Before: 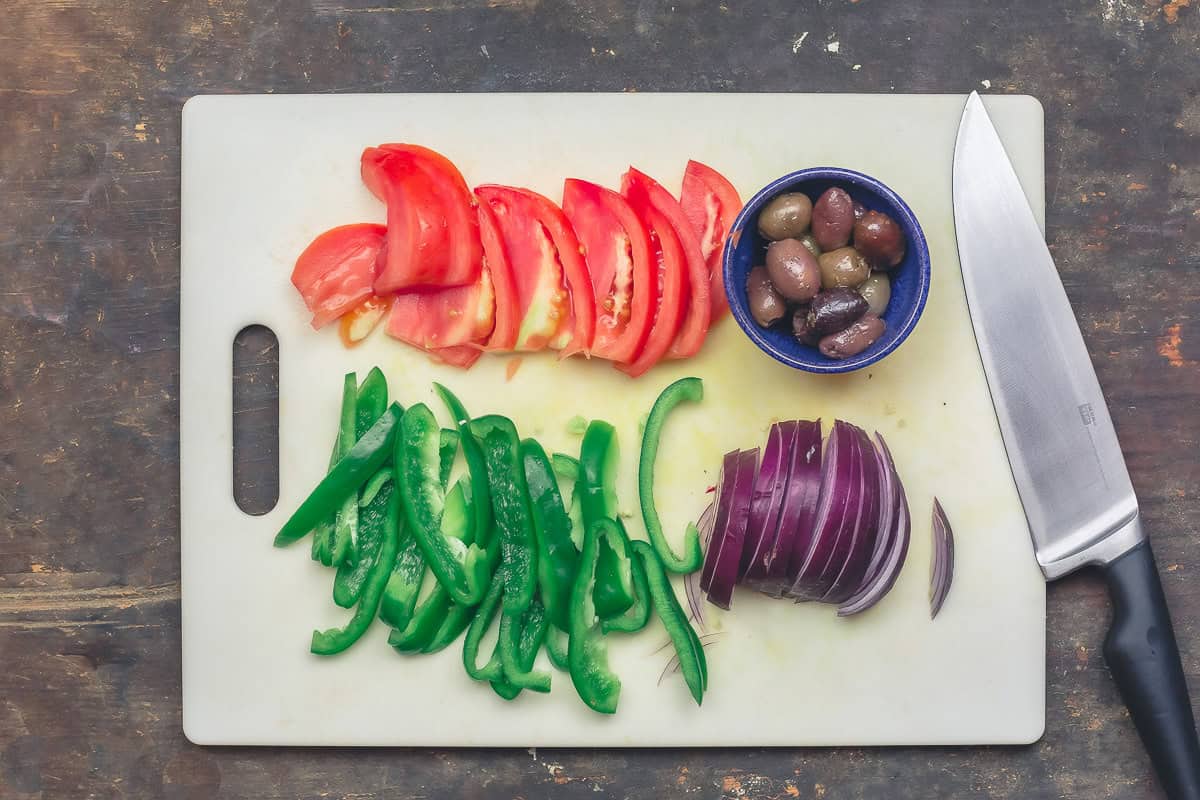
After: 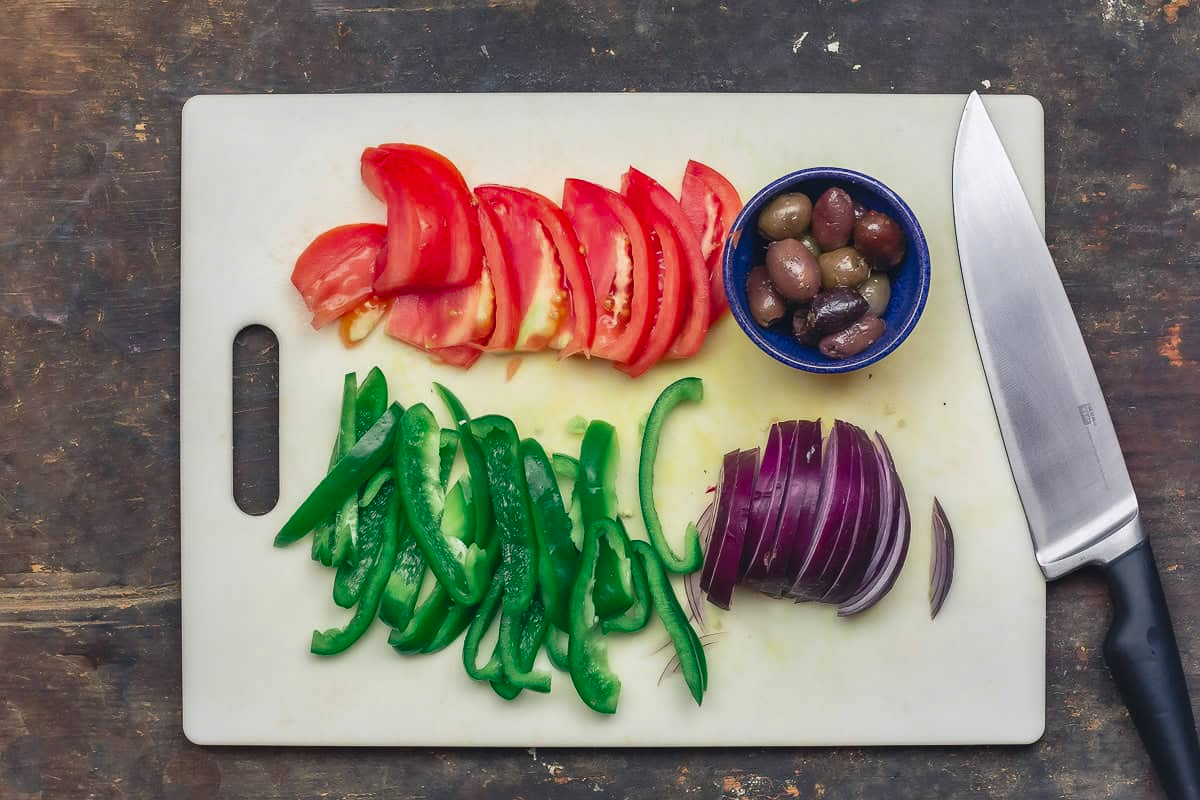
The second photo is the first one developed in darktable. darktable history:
shadows and highlights: low approximation 0.01, soften with gaussian
contrast brightness saturation: contrast 0.069, brightness -0.132, saturation 0.05
